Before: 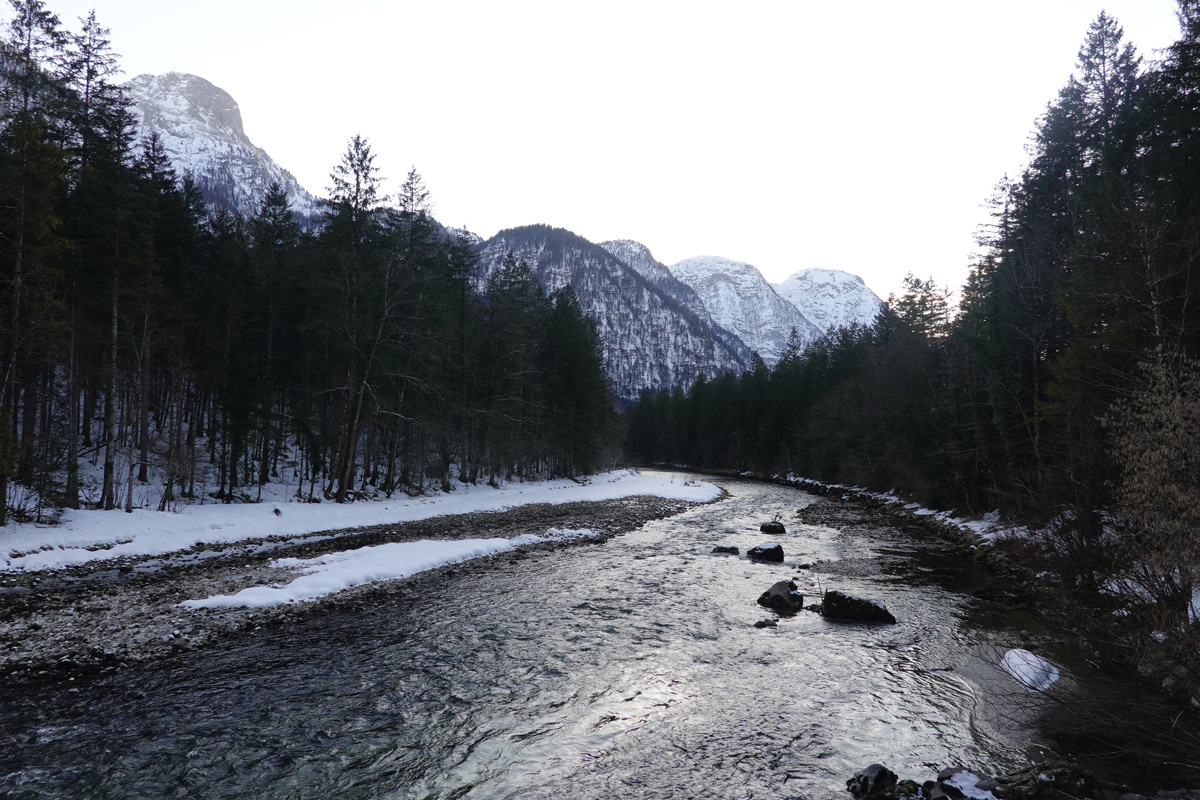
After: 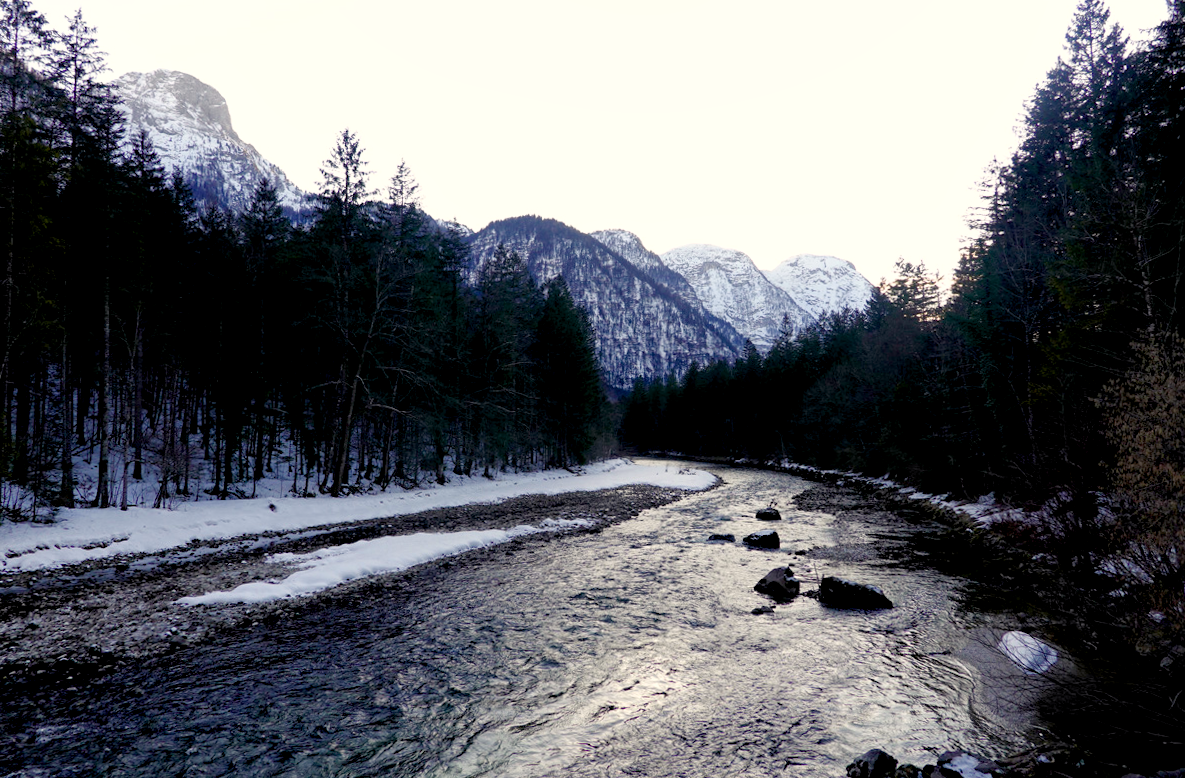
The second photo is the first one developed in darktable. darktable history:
rotate and perspective: rotation -1°, crop left 0.011, crop right 0.989, crop top 0.025, crop bottom 0.975
local contrast: highlights 100%, shadows 100%, detail 120%, midtone range 0.2
color balance rgb: shadows lift › chroma 3%, shadows lift › hue 280.8°, power › hue 330°, highlights gain › chroma 3%, highlights gain › hue 75.6°, global offset › luminance -1%, perceptual saturation grading › global saturation 20%, perceptual saturation grading › highlights -25%, perceptual saturation grading › shadows 50%, global vibrance 20%
shadows and highlights: shadows 0, highlights 40
